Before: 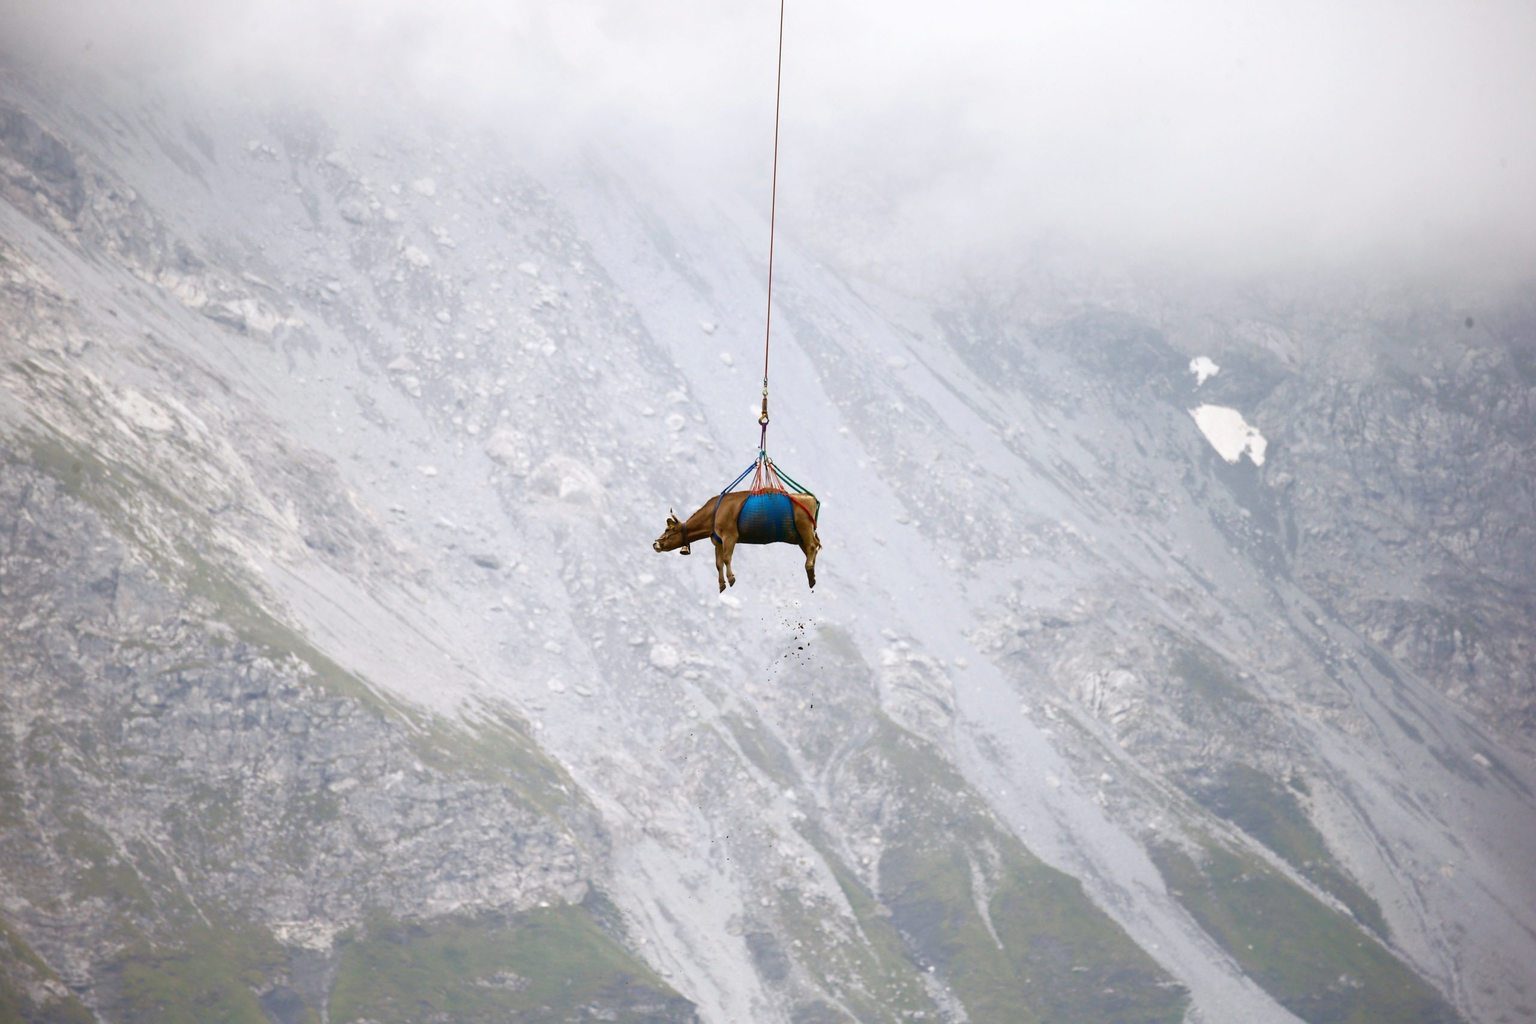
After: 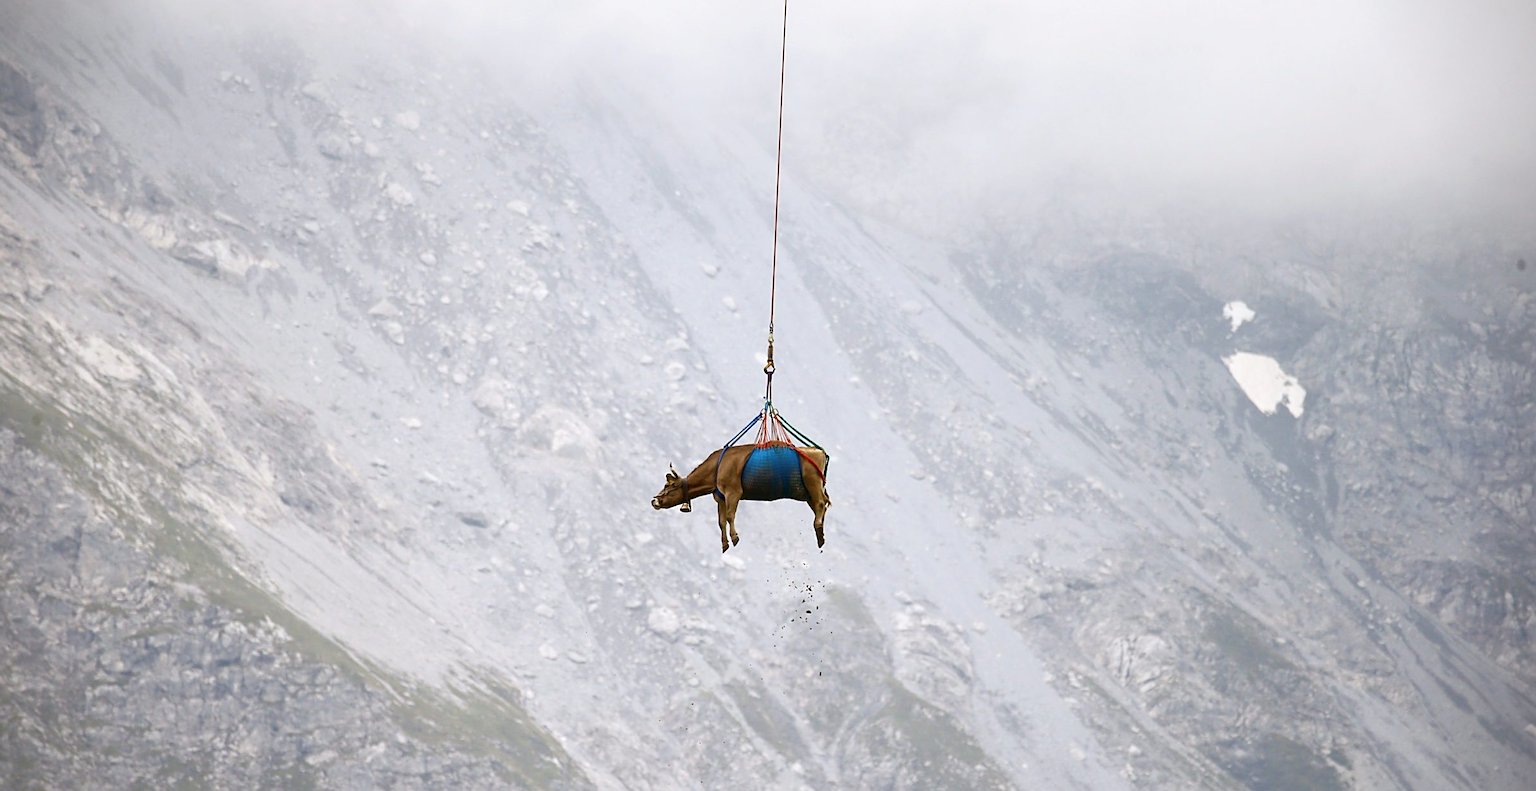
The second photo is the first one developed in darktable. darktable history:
contrast brightness saturation: saturation -0.05
vignetting: fall-off start 92.6%, brightness -0.52, saturation -0.51, center (-0.012, 0)
crop: left 2.737%, top 7.287%, right 3.421%, bottom 20.179%
sharpen: on, module defaults
